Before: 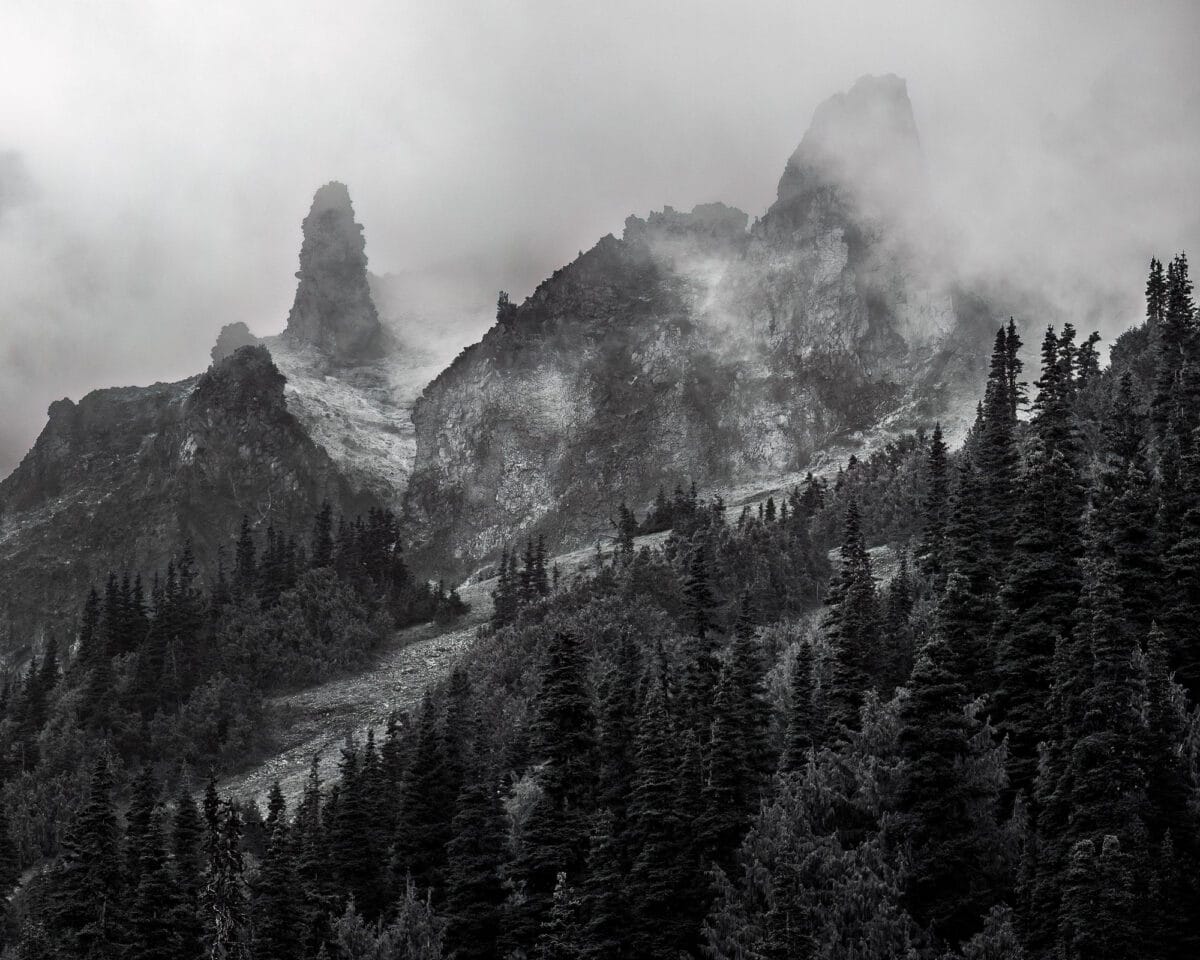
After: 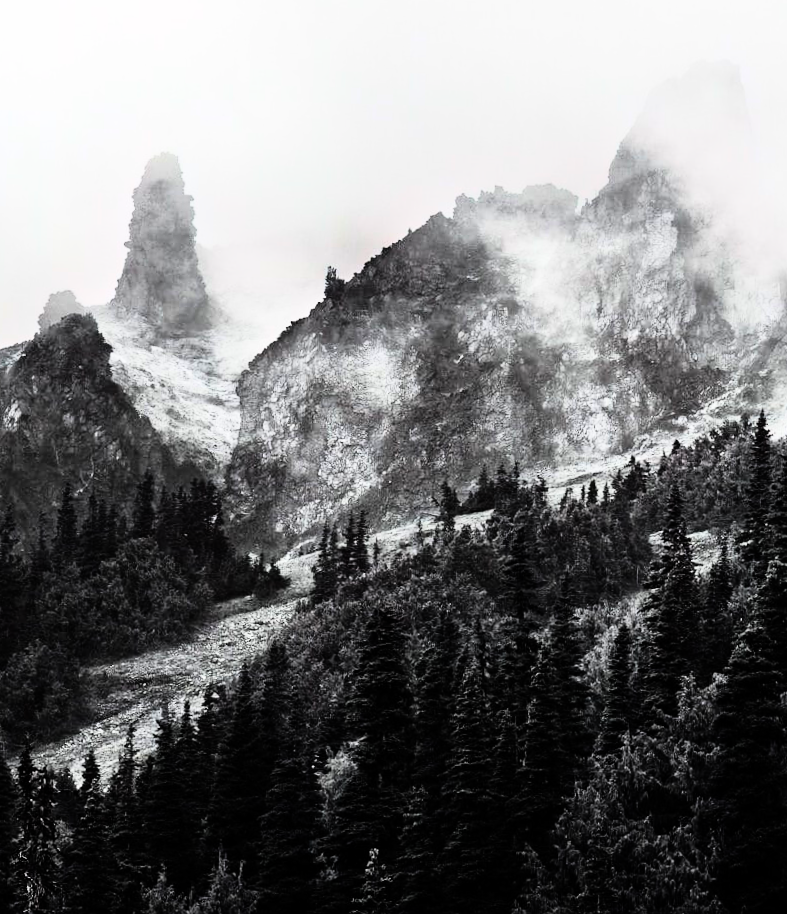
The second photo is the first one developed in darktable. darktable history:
rotate and perspective: rotation 1.57°, crop left 0.018, crop right 0.982, crop top 0.039, crop bottom 0.961
rgb curve: curves: ch0 [(0, 0) (0.21, 0.15) (0.24, 0.21) (0.5, 0.75) (0.75, 0.96) (0.89, 0.99) (1, 1)]; ch1 [(0, 0.02) (0.21, 0.13) (0.25, 0.2) (0.5, 0.67) (0.75, 0.9) (0.89, 0.97) (1, 1)]; ch2 [(0, 0.02) (0.21, 0.13) (0.25, 0.2) (0.5, 0.67) (0.75, 0.9) (0.89, 0.97) (1, 1)], compensate middle gray true
crop and rotate: left 14.292%, right 19.041%
